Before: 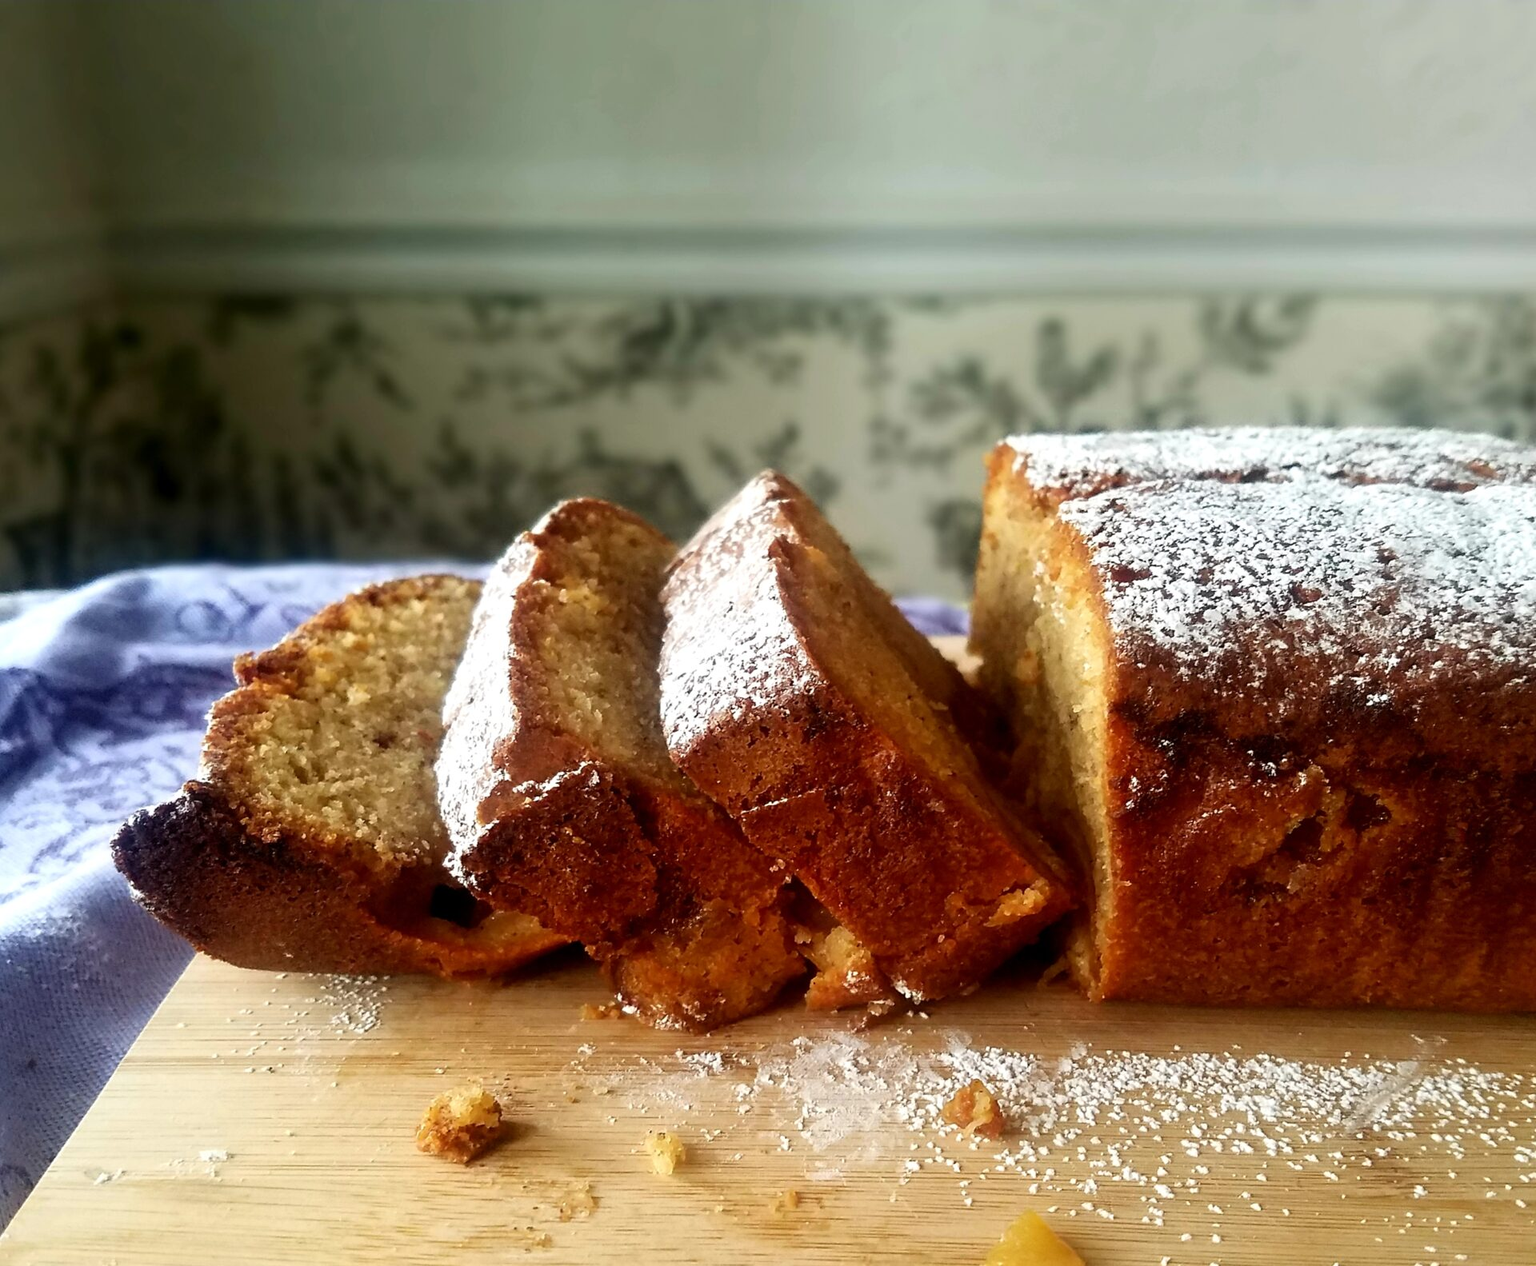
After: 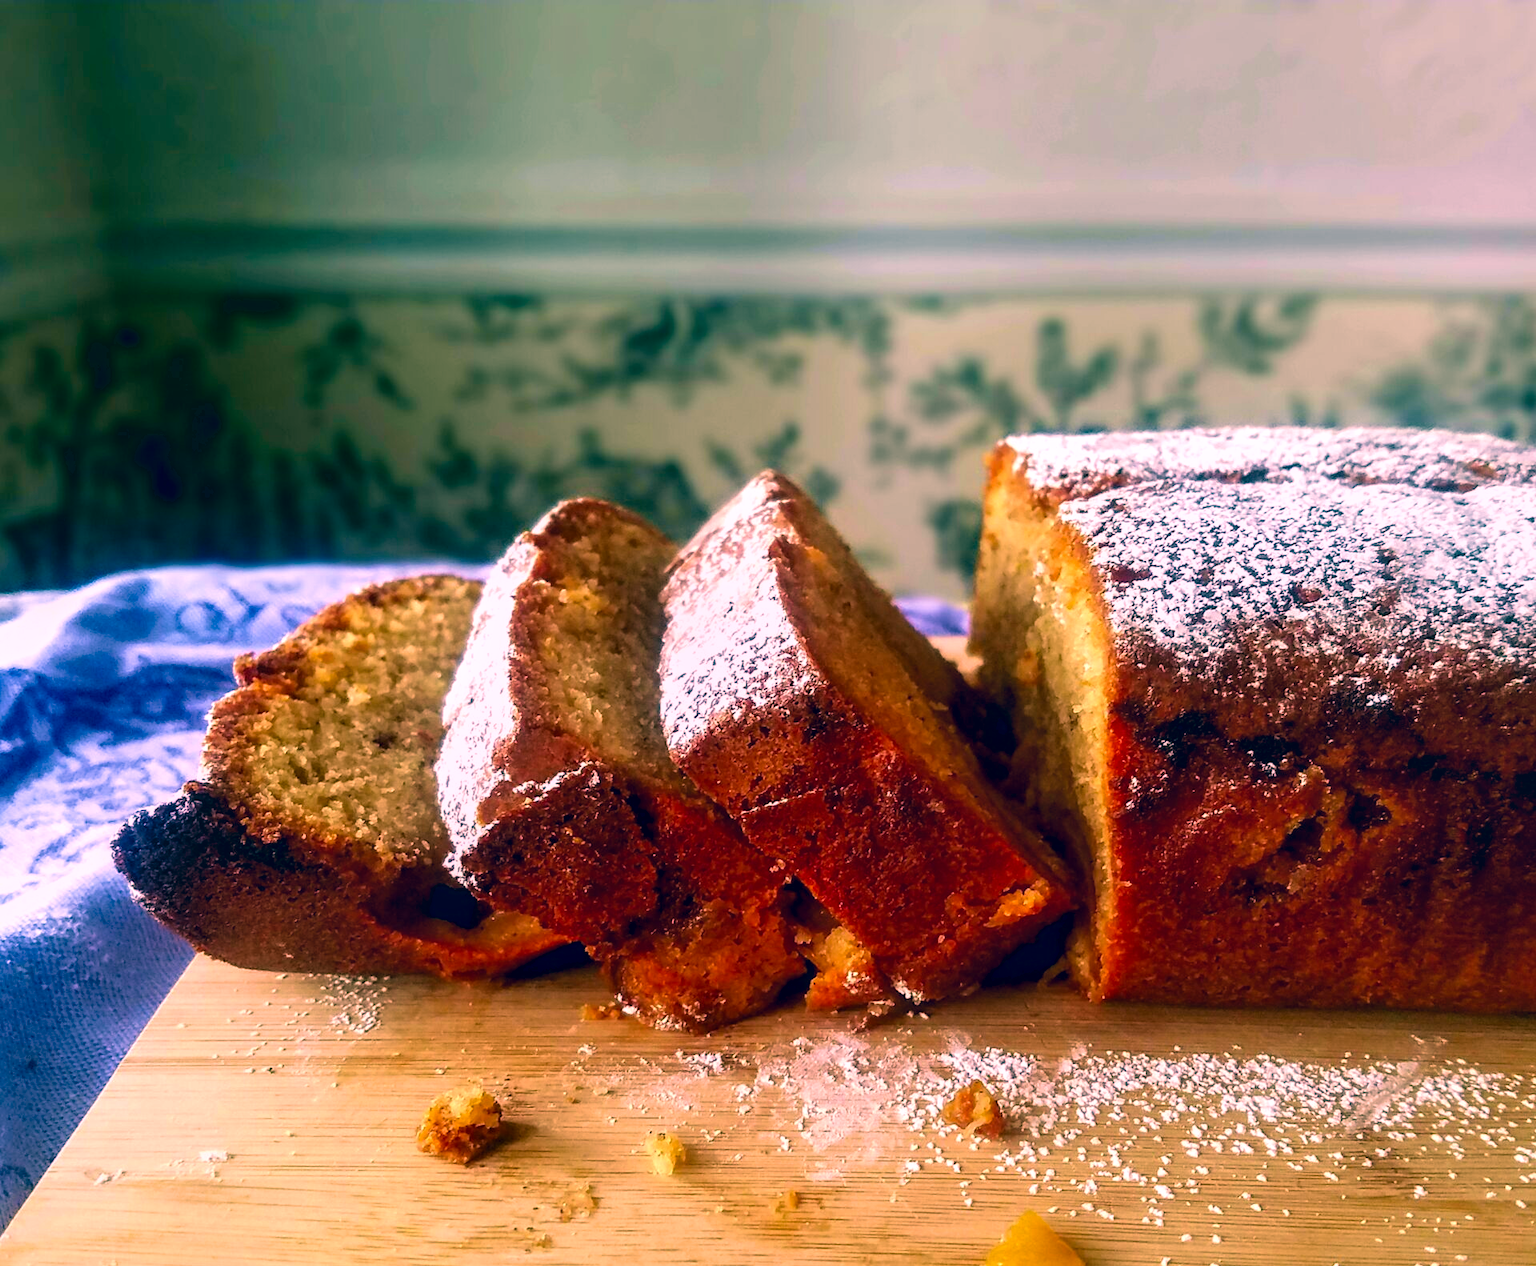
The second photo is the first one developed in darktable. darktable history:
color correction: highlights a* 16.45, highlights b* 0.186, shadows a* -14.6, shadows b* -14.5, saturation 1.47
velvia: strength 36.77%
local contrast: detail 130%
